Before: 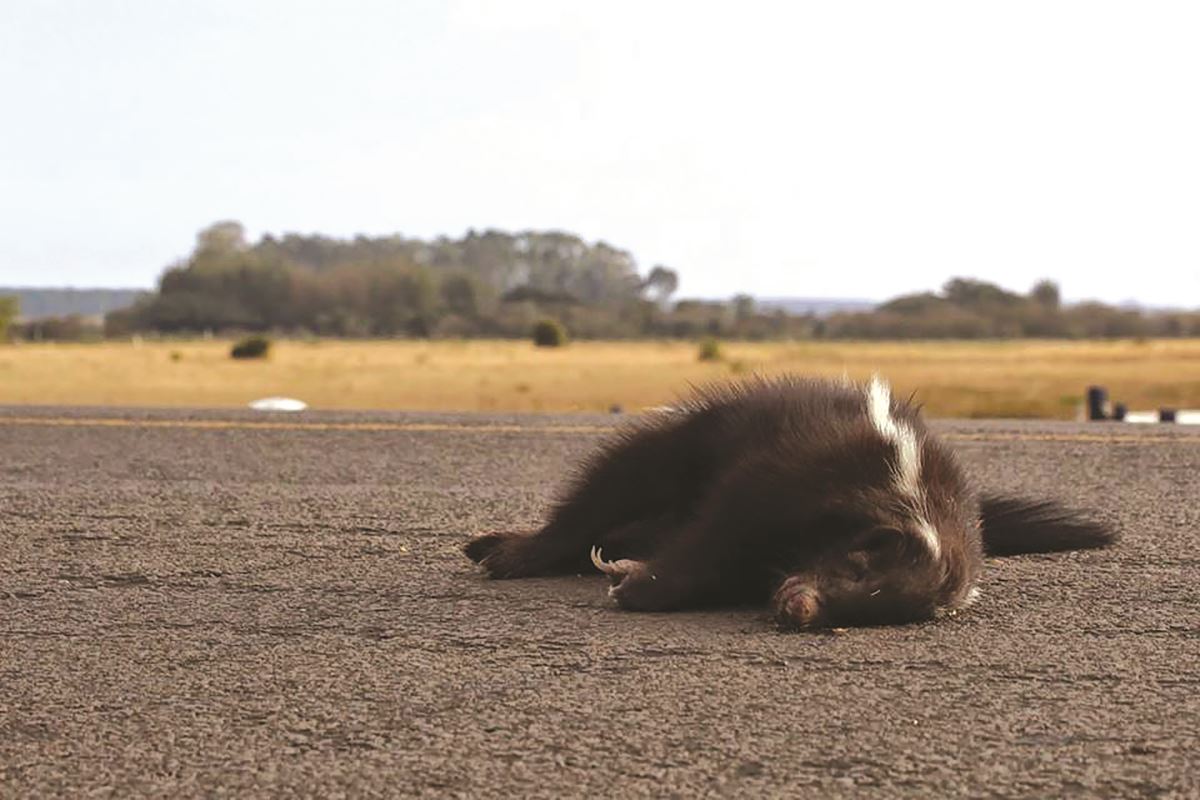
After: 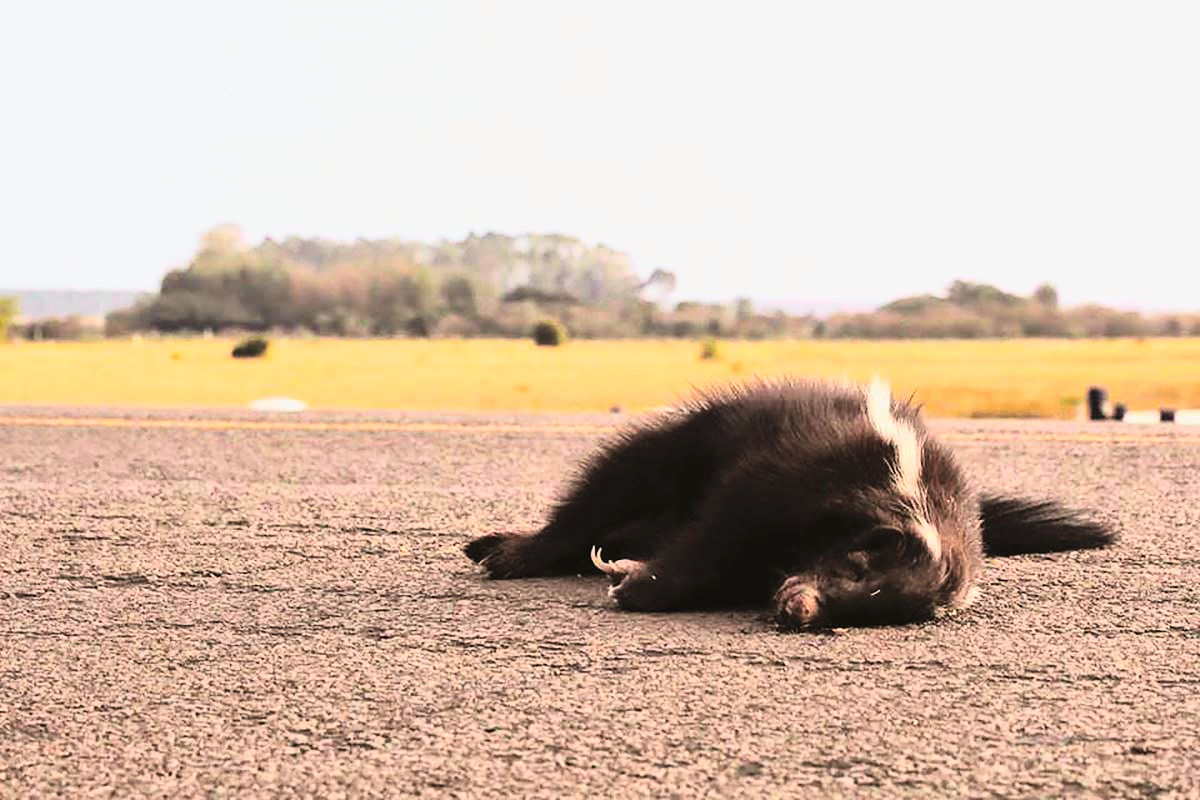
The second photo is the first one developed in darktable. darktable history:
rgb curve: curves: ch0 [(0, 0) (0.21, 0.15) (0.24, 0.21) (0.5, 0.75) (0.75, 0.96) (0.89, 0.99) (1, 1)]; ch1 [(0, 0.02) (0.21, 0.13) (0.25, 0.2) (0.5, 0.67) (0.75, 0.9) (0.89, 0.97) (1, 1)]; ch2 [(0, 0.02) (0.21, 0.13) (0.25, 0.2) (0.5, 0.67) (0.75, 0.9) (0.89, 0.97) (1, 1)], compensate middle gray true
tone curve: curves: ch0 [(0, 0.013) (0.036, 0.035) (0.274, 0.288) (0.504, 0.536) (0.844, 0.84) (1, 0.97)]; ch1 [(0, 0) (0.389, 0.403) (0.462, 0.48) (0.499, 0.5) (0.522, 0.534) (0.567, 0.588) (0.626, 0.645) (0.749, 0.781) (1, 1)]; ch2 [(0, 0) (0.457, 0.486) (0.5, 0.501) (0.533, 0.539) (0.599, 0.6) (0.704, 0.732) (1, 1)], color space Lab, independent channels, preserve colors none
